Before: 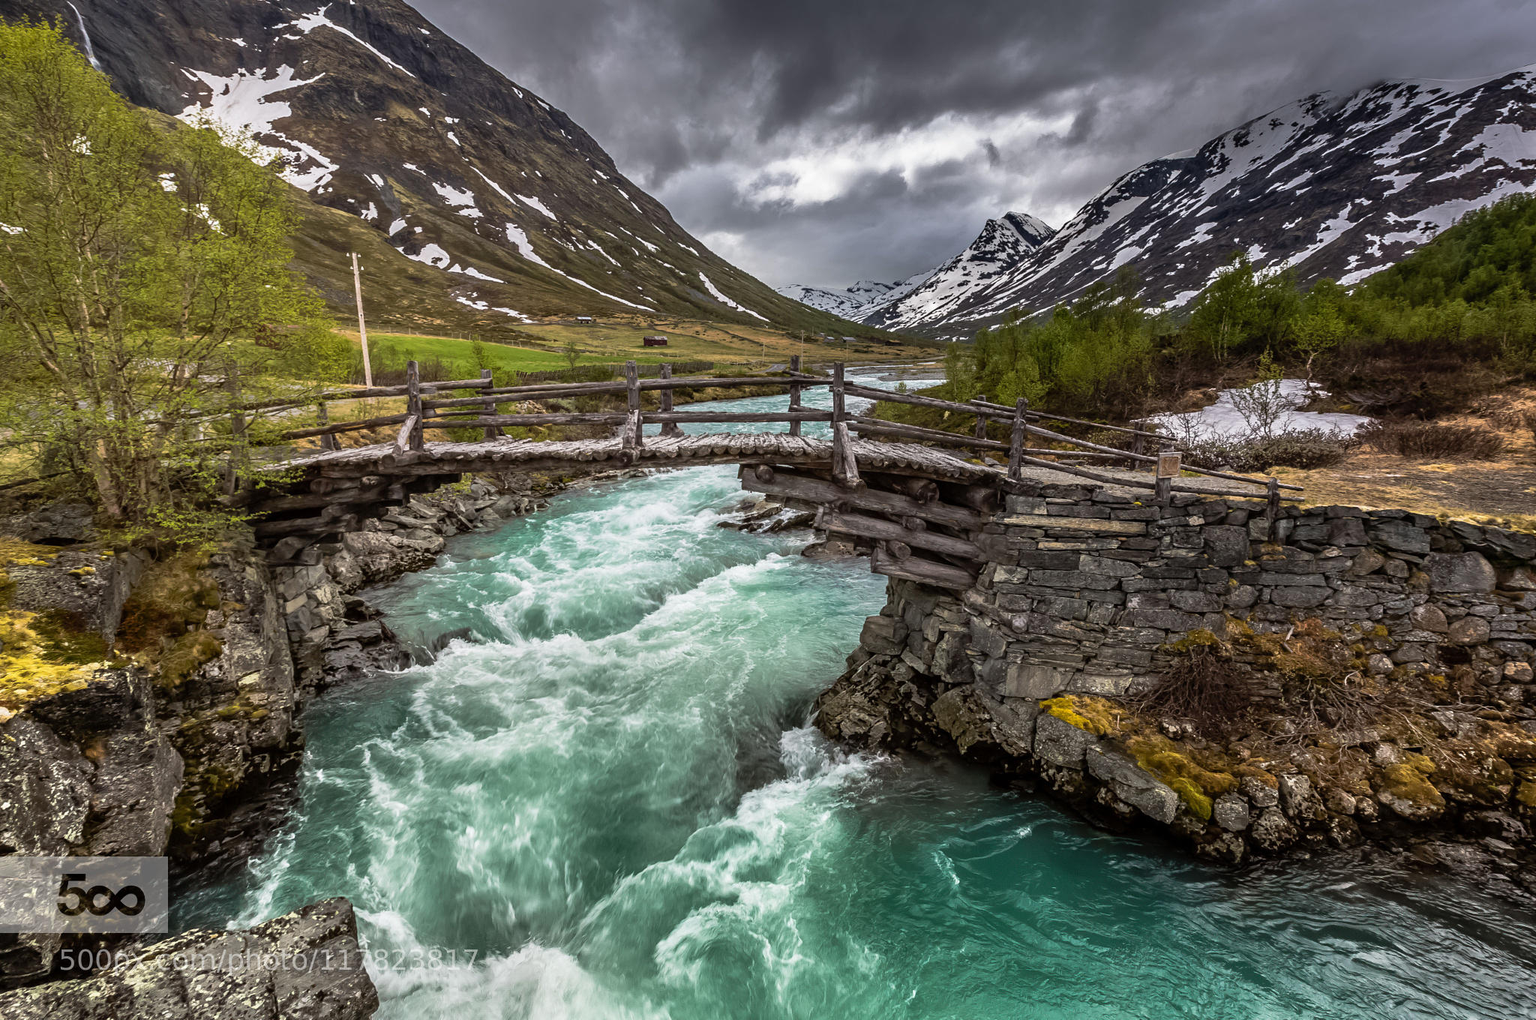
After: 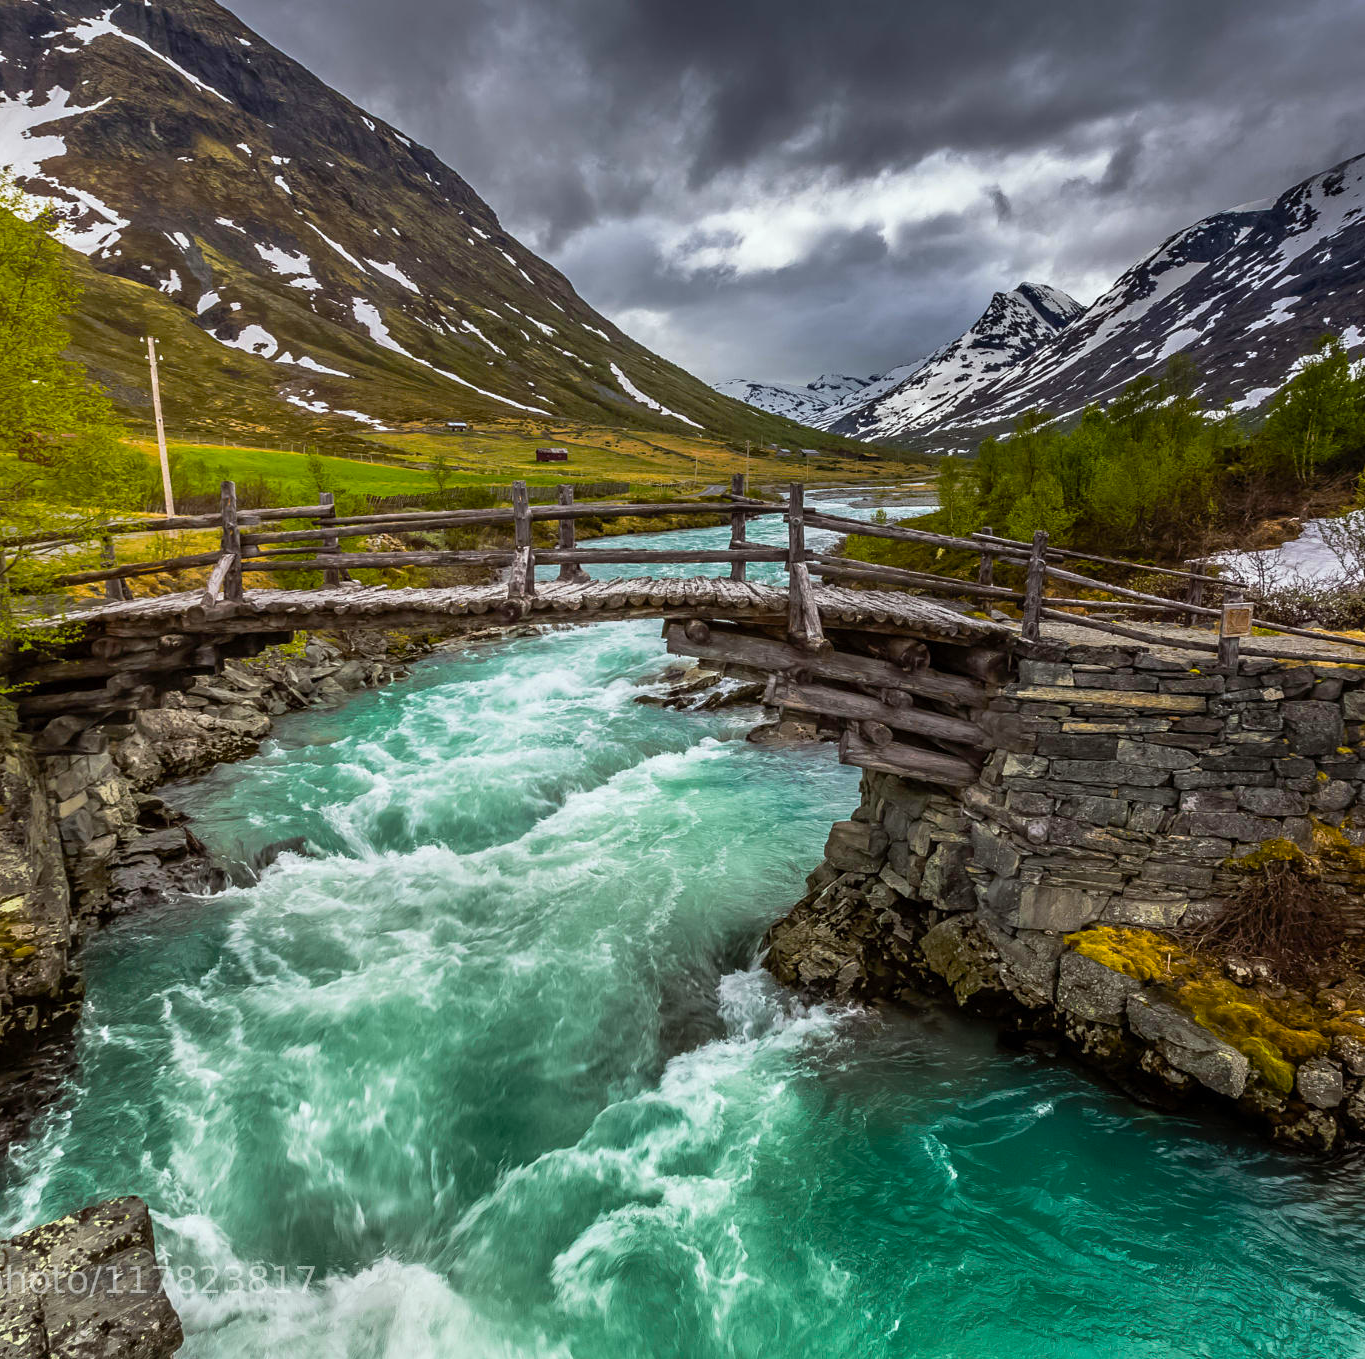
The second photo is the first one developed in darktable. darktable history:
white balance: red 0.978, blue 0.999
color balance rgb: linear chroma grading › global chroma 15%, perceptual saturation grading › global saturation 30%
crop and rotate: left 15.754%, right 17.579%
